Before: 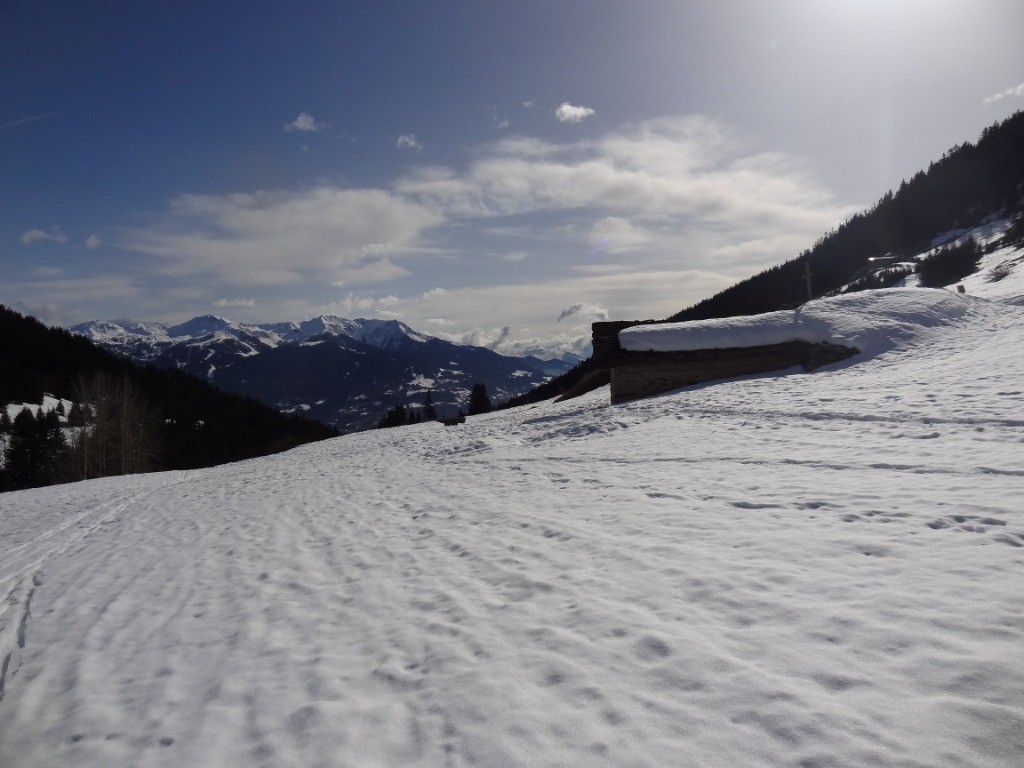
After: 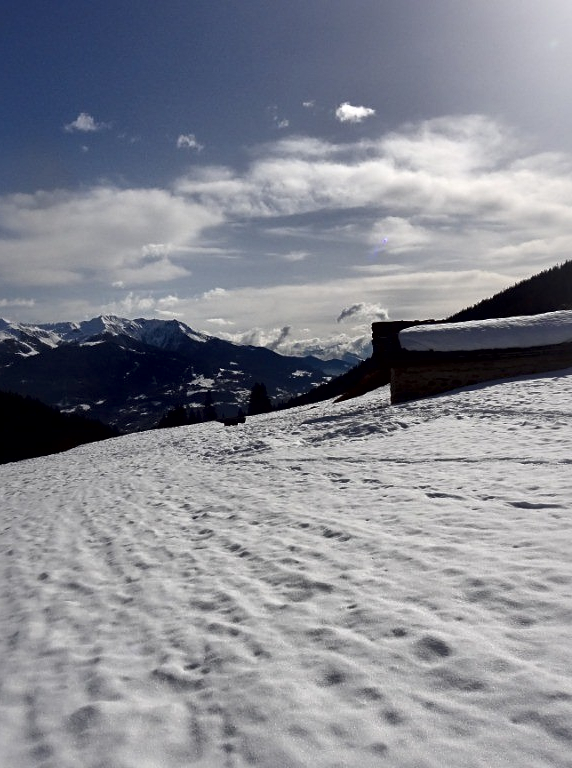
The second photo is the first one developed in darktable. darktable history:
sharpen: amount 0.216
local contrast: mode bilateral grid, contrast 43, coarseness 69, detail 214%, midtone range 0.2
crop: left 21.512%, right 22.572%
